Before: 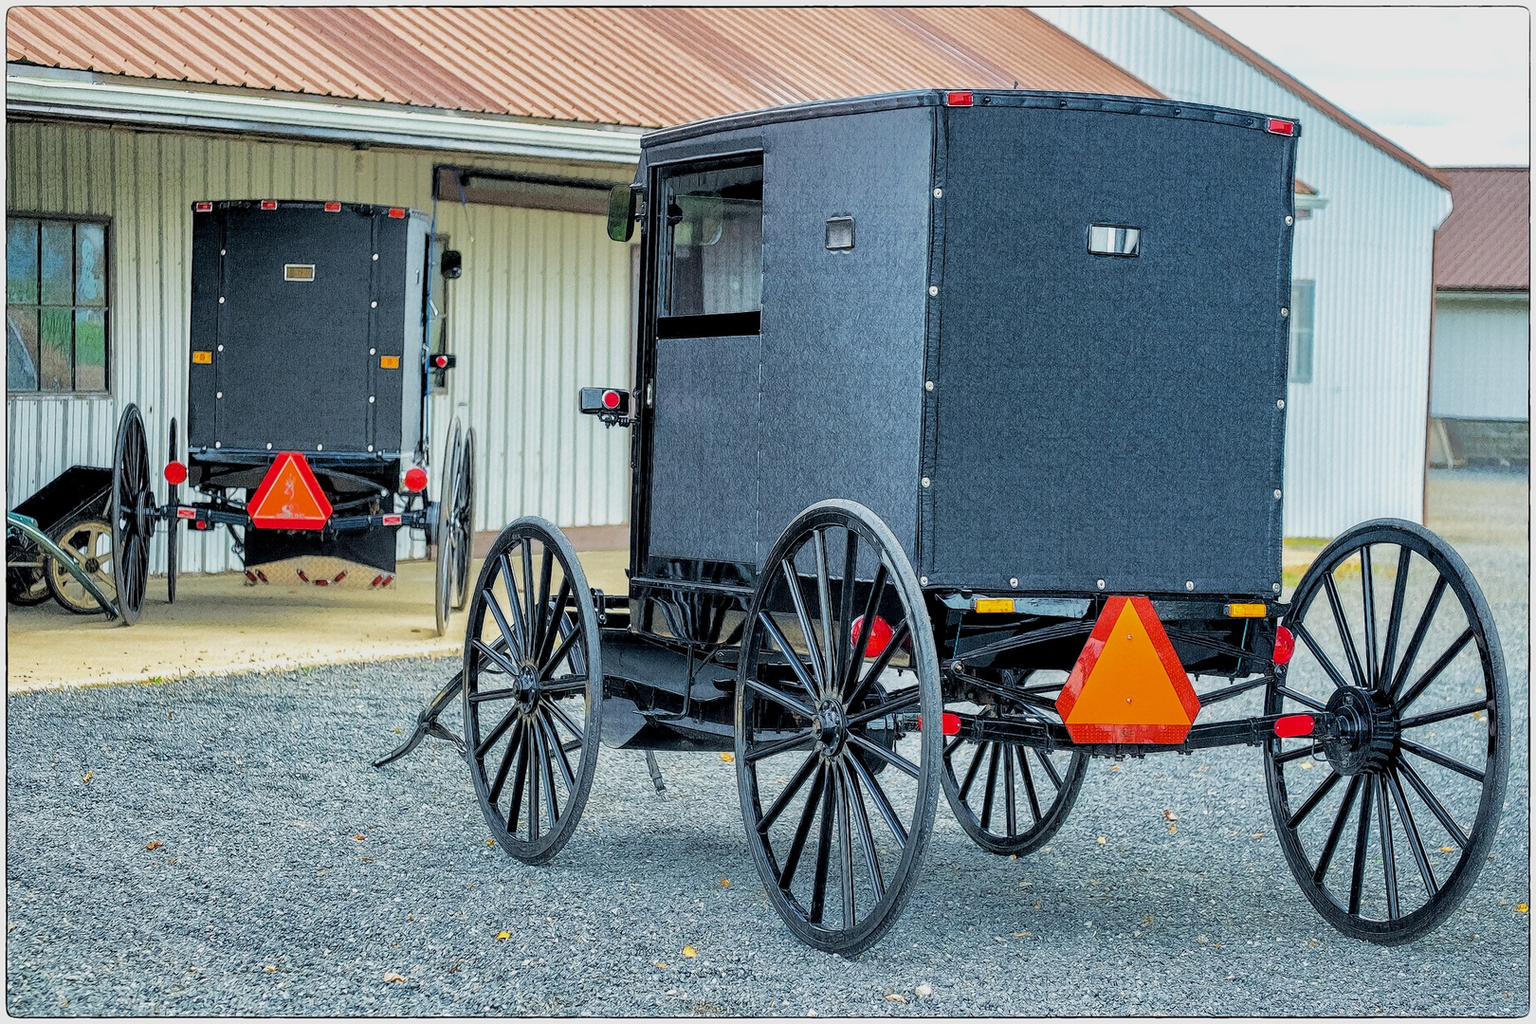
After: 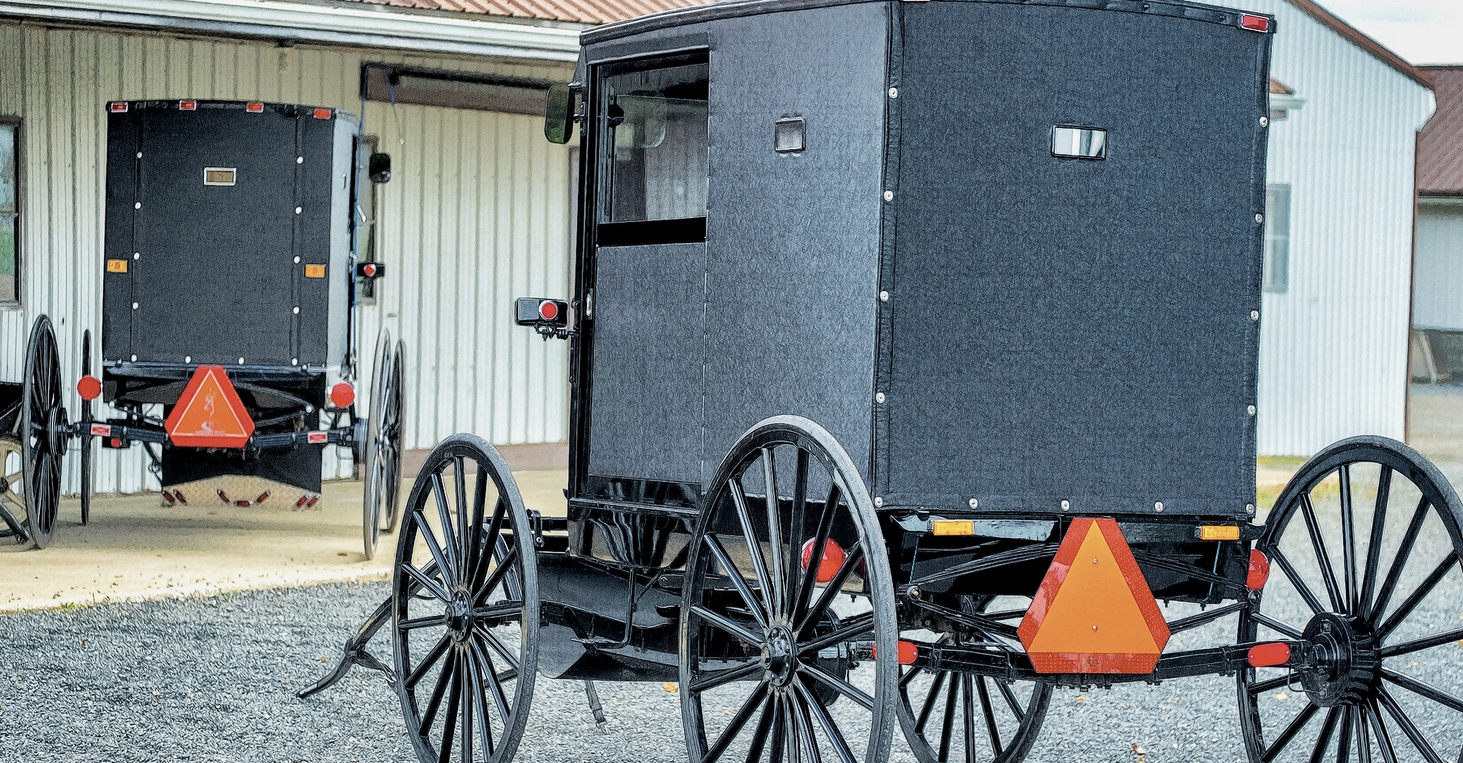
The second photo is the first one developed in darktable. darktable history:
exposure: exposure 0.163 EV, compensate exposure bias true, compensate highlight preservation false
shadows and highlights: soften with gaussian
crop: left 5.986%, top 10.332%, right 3.691%, bottom 19%
contrast brightness saturation: contrast 0.096, saturation -0.302
